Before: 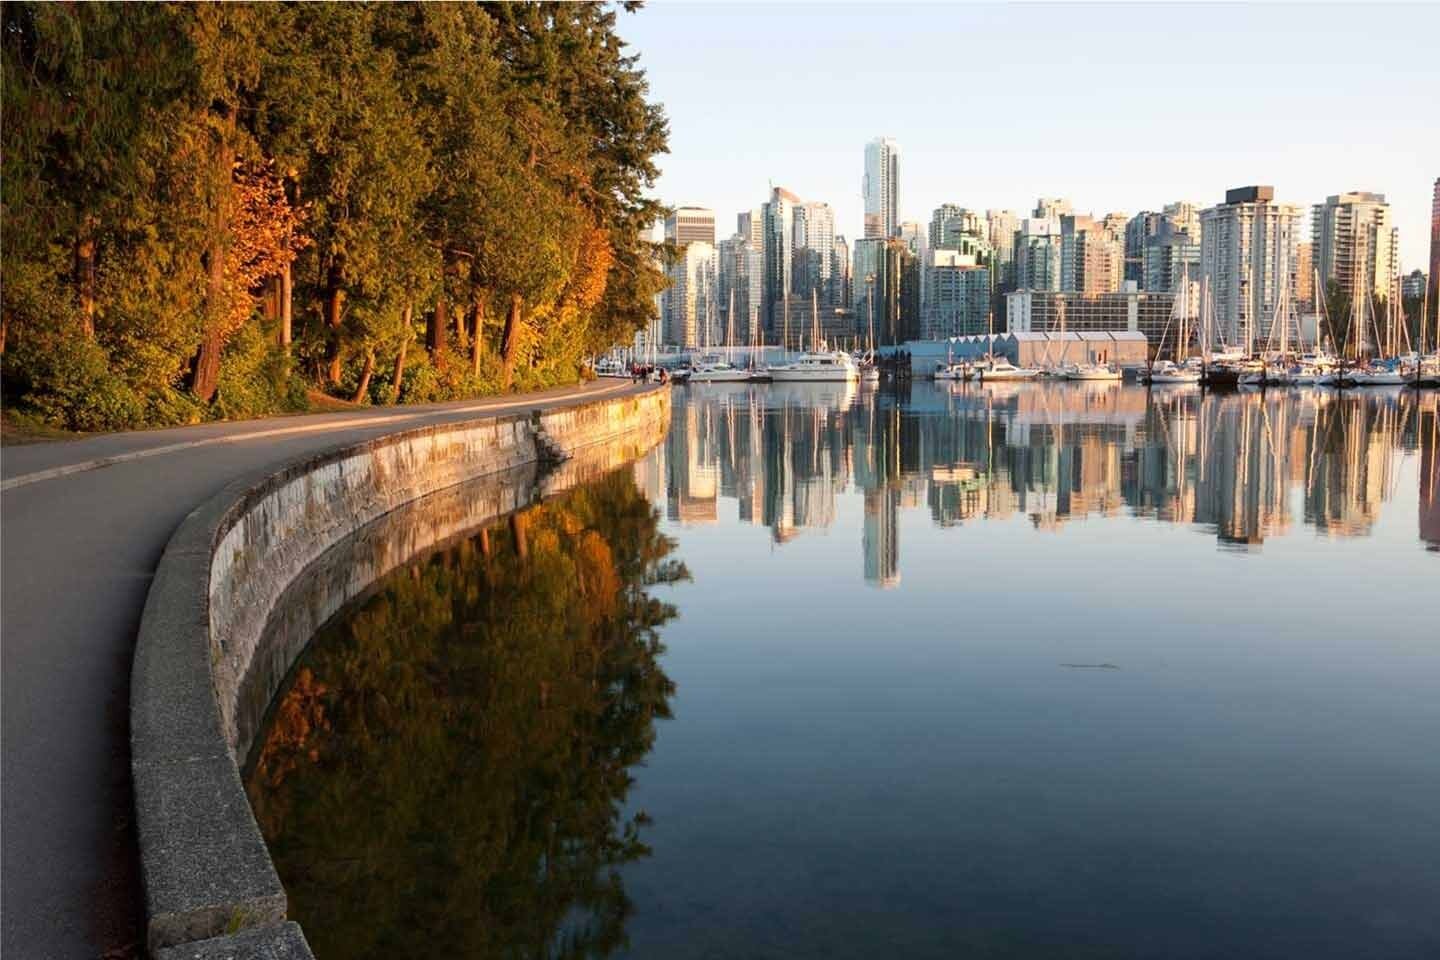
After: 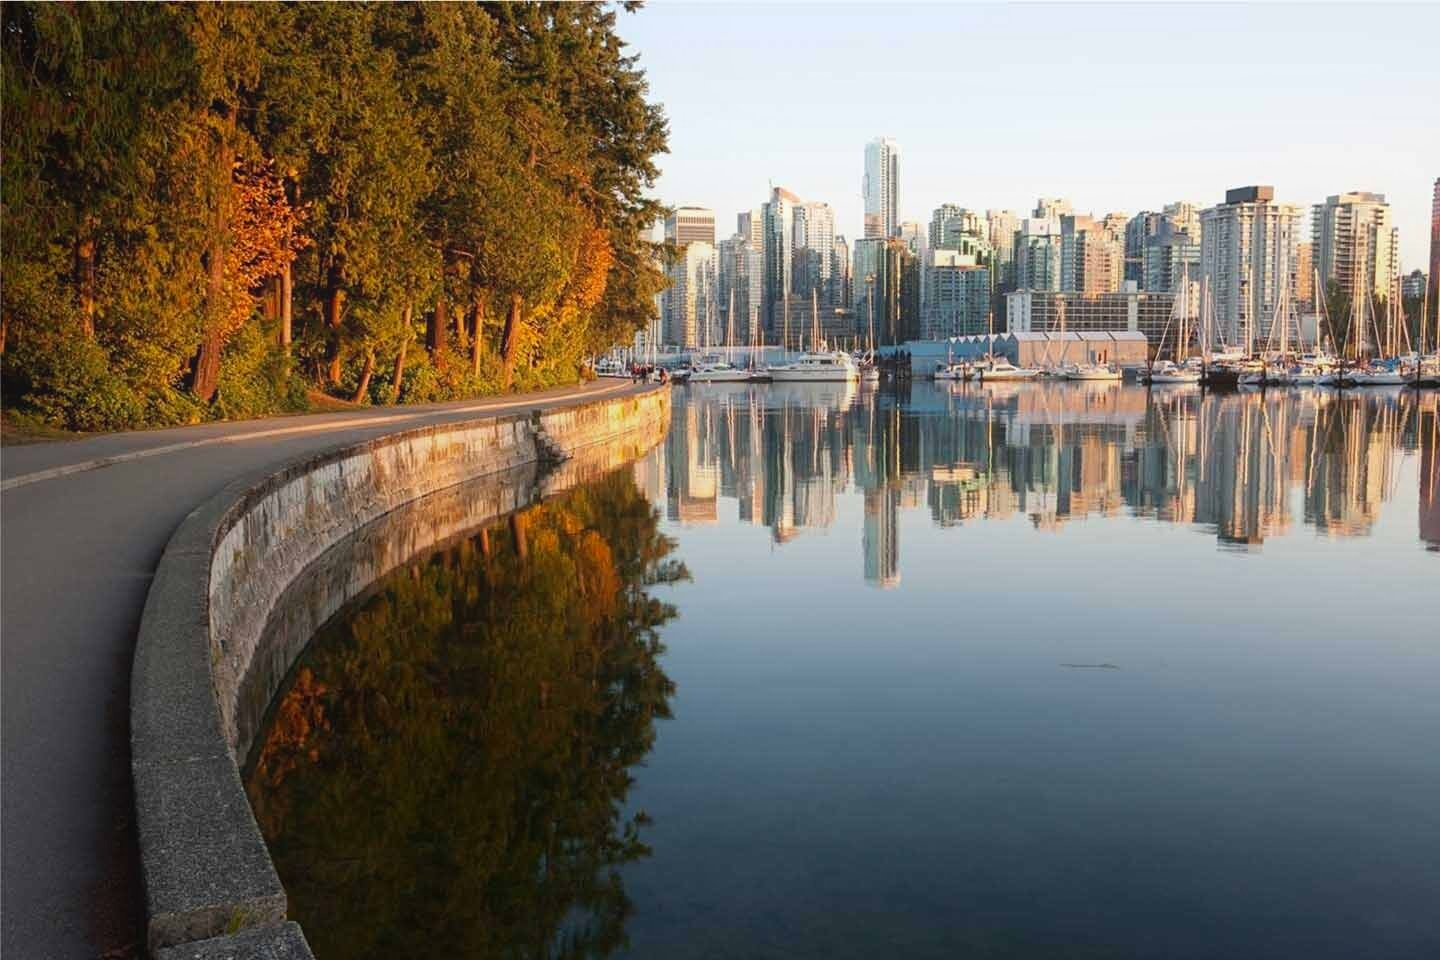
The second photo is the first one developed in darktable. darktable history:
contrast equalizer: y [[0.439, 0.44, 0.442, 0.457, 0.493, 0.498], [0.5 ×6], [0.5 ×6], [0 ×6], [0 ×6]], mix 0.76
white balance: emerald 1
